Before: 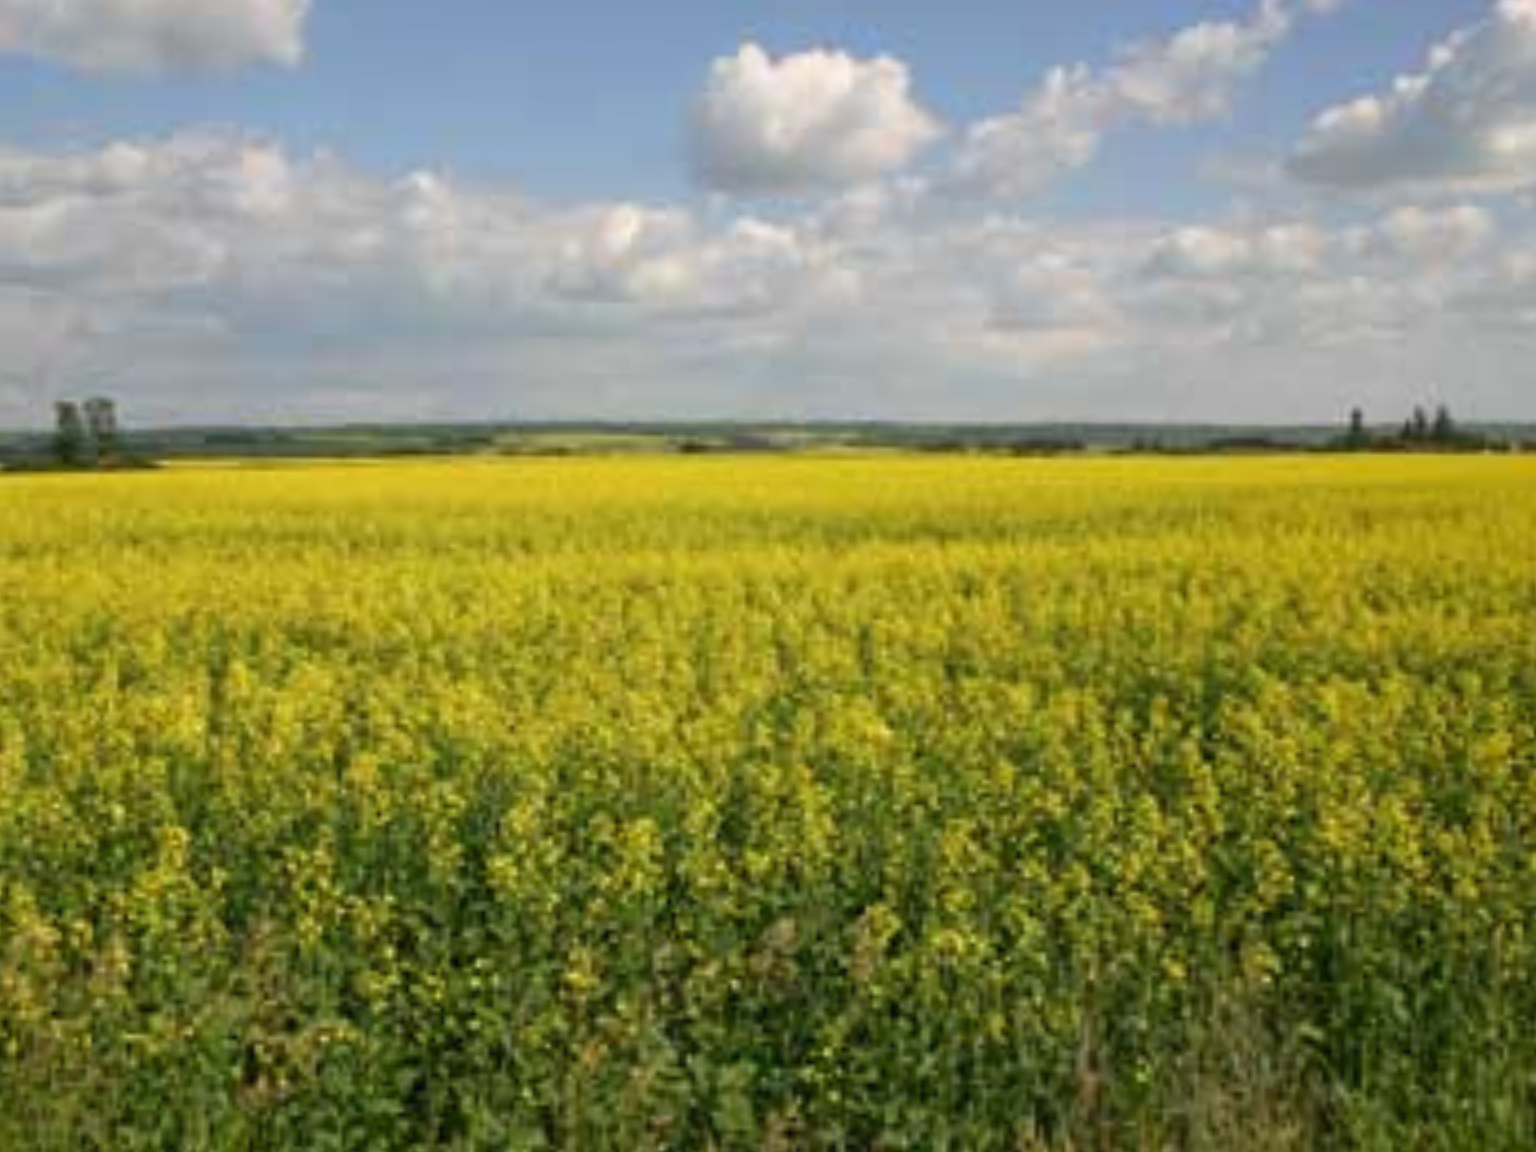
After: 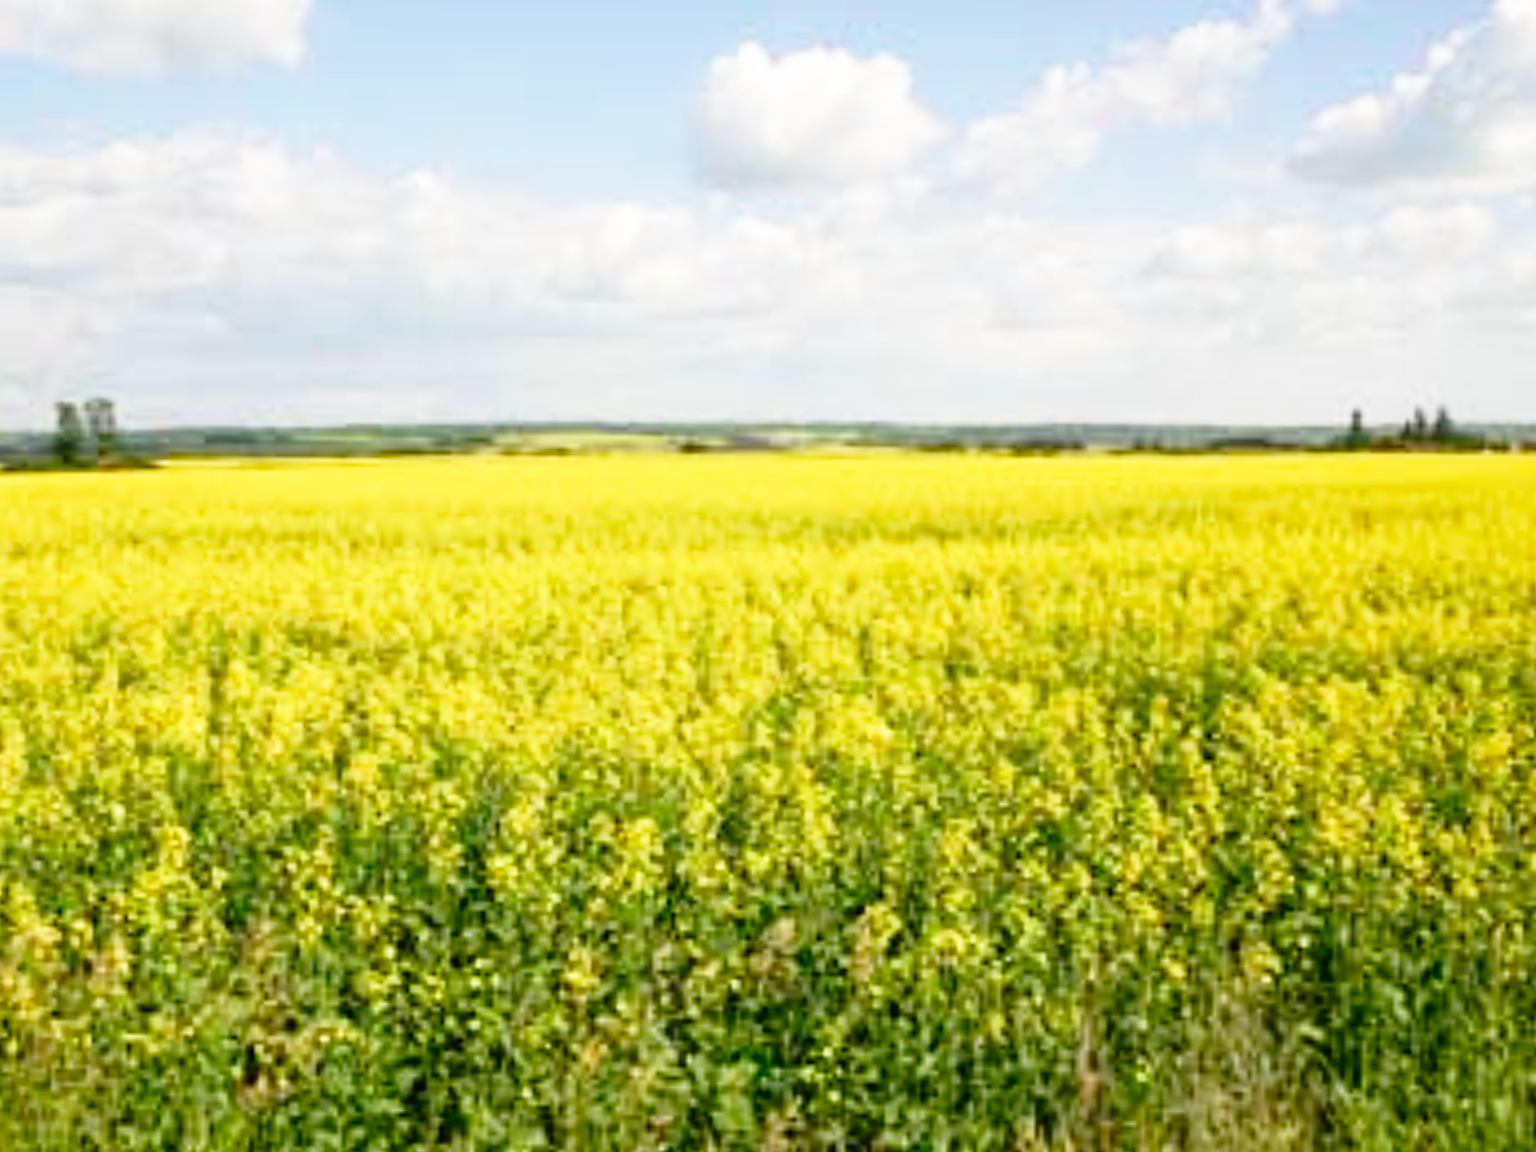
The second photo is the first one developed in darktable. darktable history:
base curve: curves: ch0 [(0, 0) (0.012, 0.01) (0.073, 0.168) (0.31, 0.711) (0.645, 0.957) (1, 1)], preserve colors none
tone equalizer: on, module defaults
